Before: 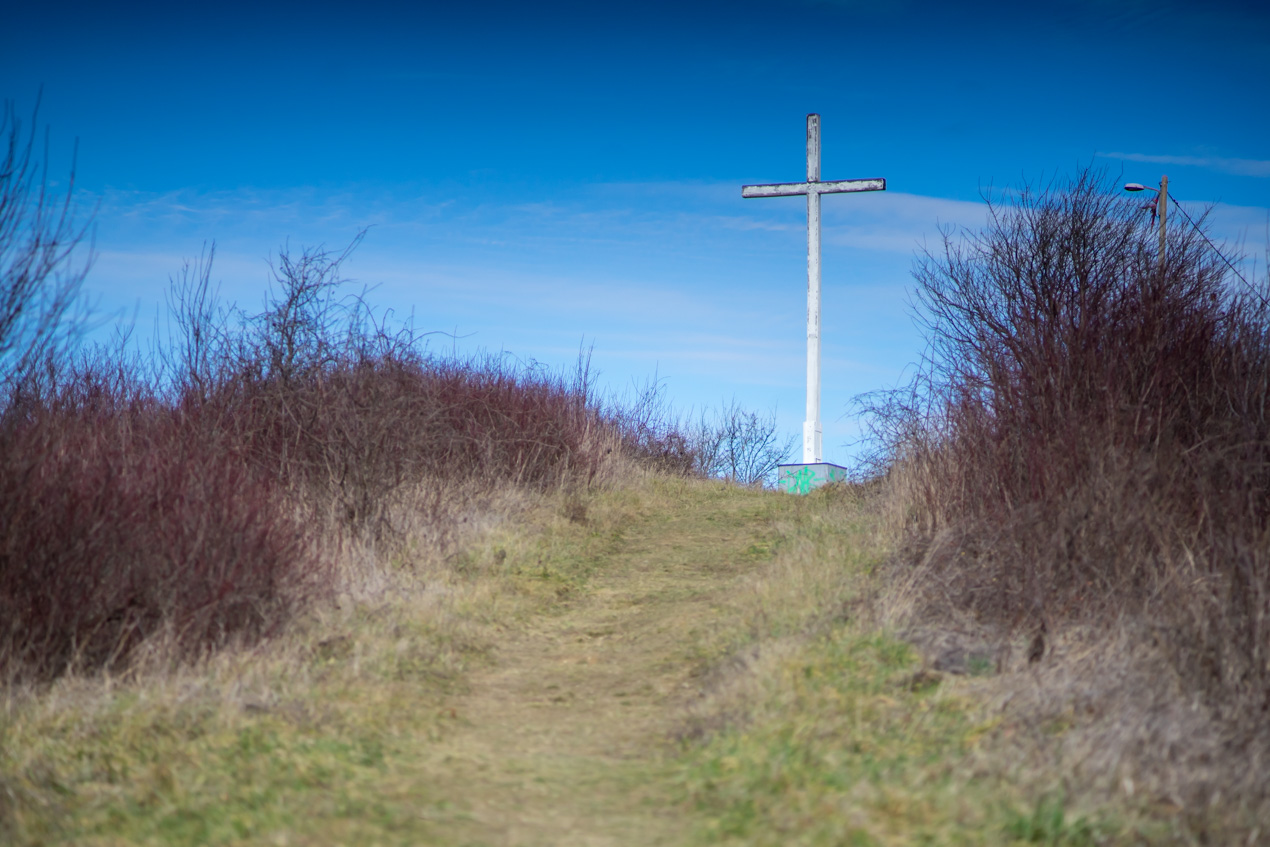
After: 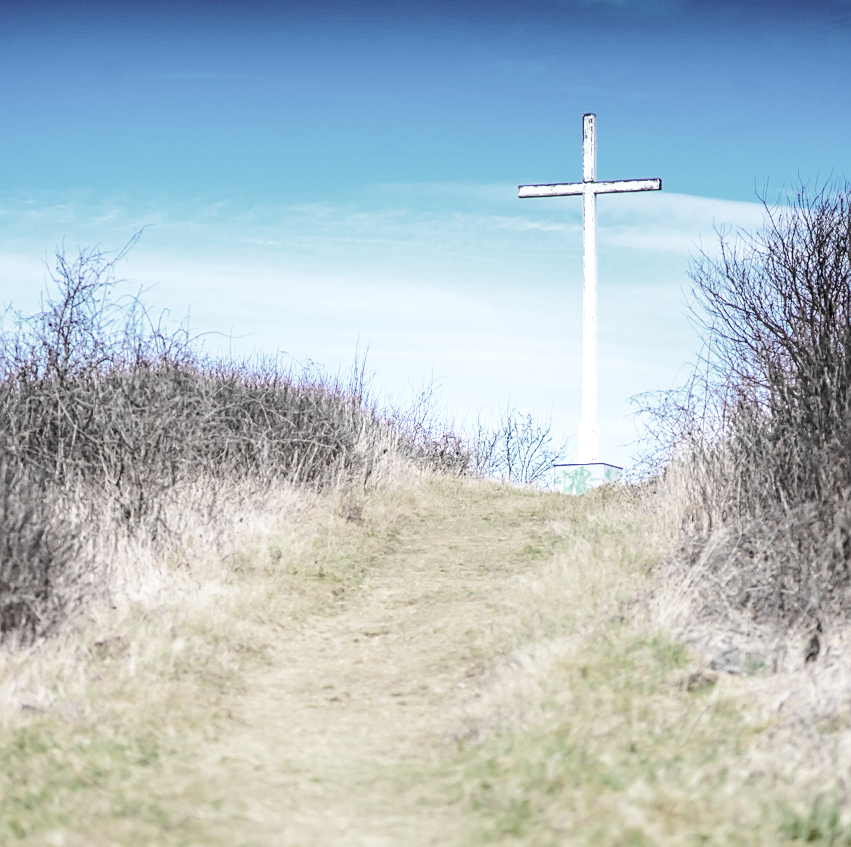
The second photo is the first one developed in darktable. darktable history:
crop and rotate: left 17.652%, right 15.326%
color zones: curves: ch0 [(0, 0.487) (0.241, 0.395) (0.434, 0.373) (0.658, 0.412) (0.838, 0.487)]; ch1 [(0, 0) (0.053, 0.053) (0.211, 0.202) (0.579, 0.259) (0.781, 0.241)]
sharpen: on, module defaults
contrast brightness saturation: contrast 0.198, brightness 0.154, saturation 0.147
color balance rgb: power › luminance 1.398%, perceptual saturation grading › global saturation 0.557%
local contrast: on, module defaults
base curve: curves: ch0 [(0, 0) (0.028, 0.03) (0.121, 0.232) (0.46, 0.748) (0.859, 0.968) (1, 1)], preserve colors none
exposure: exposure 0.566 EV, compensate highlight preservation false
